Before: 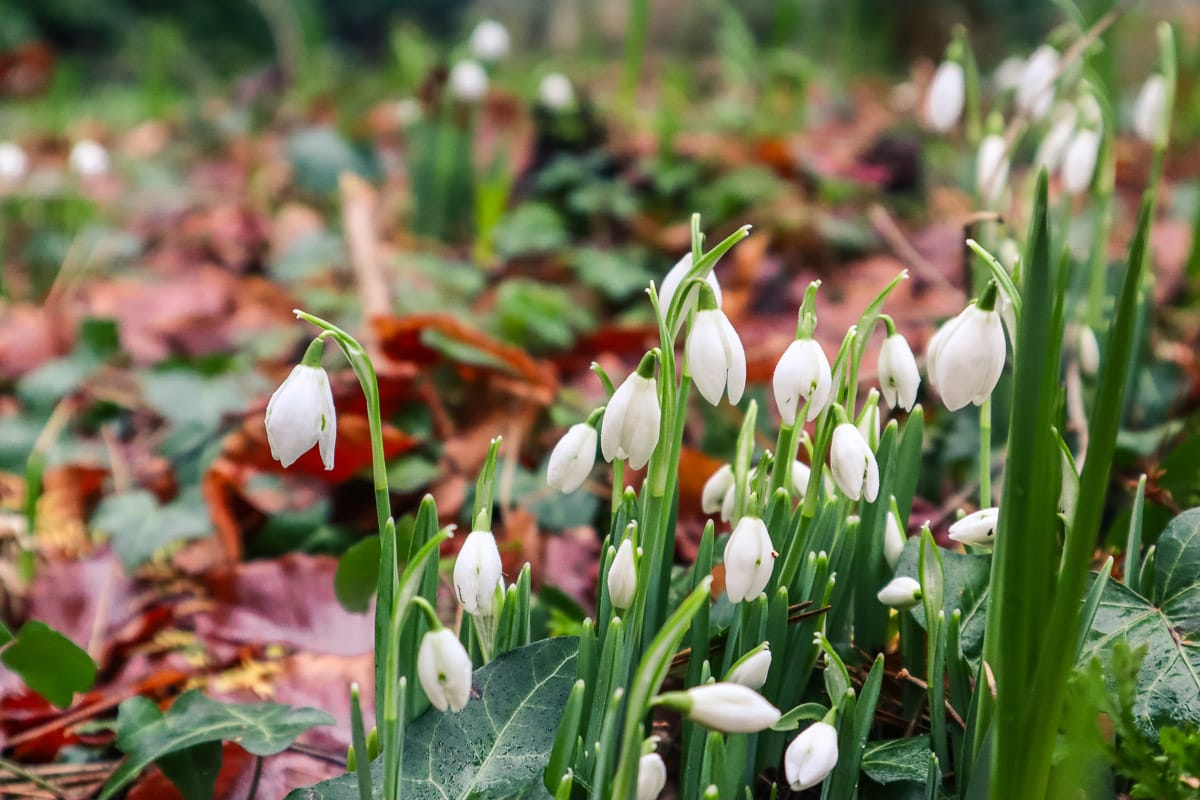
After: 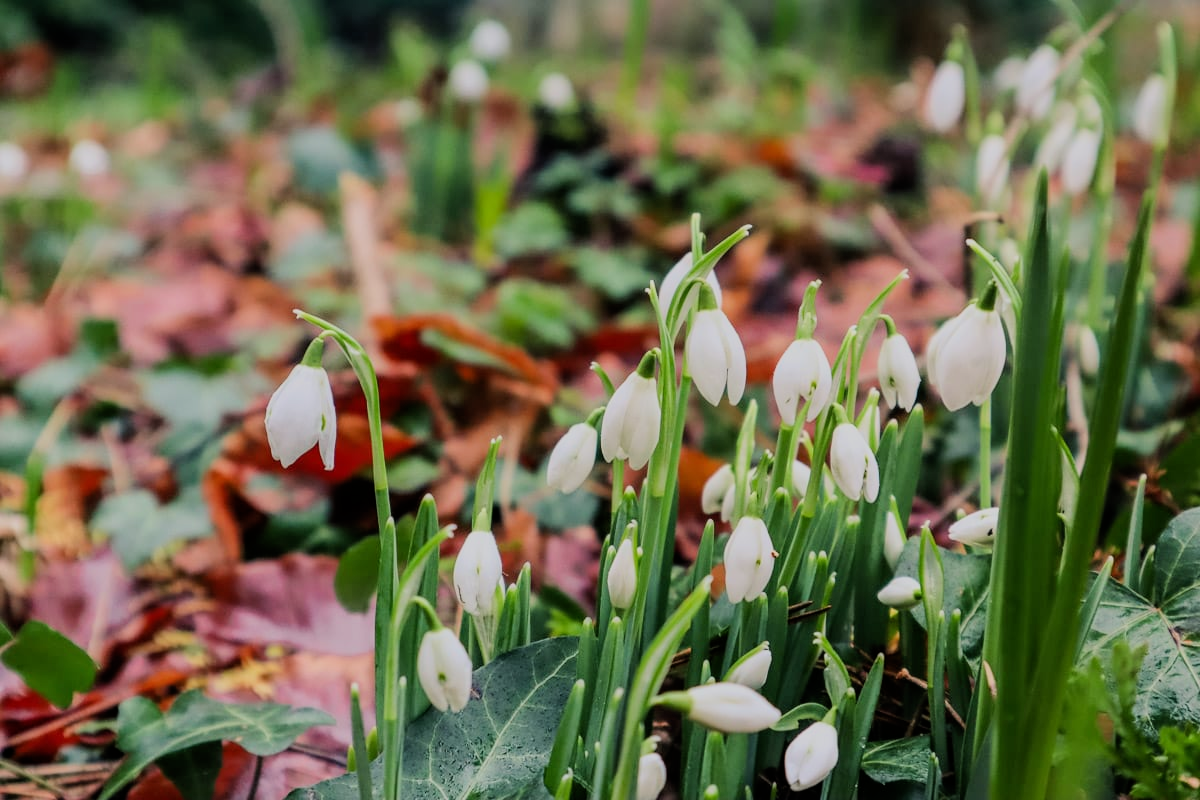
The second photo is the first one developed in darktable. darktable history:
filmic rgb: black relative exposure -7.47 EV, white relative exposure 4.82 EV, hardness 3.39, color science v6 (2022)
